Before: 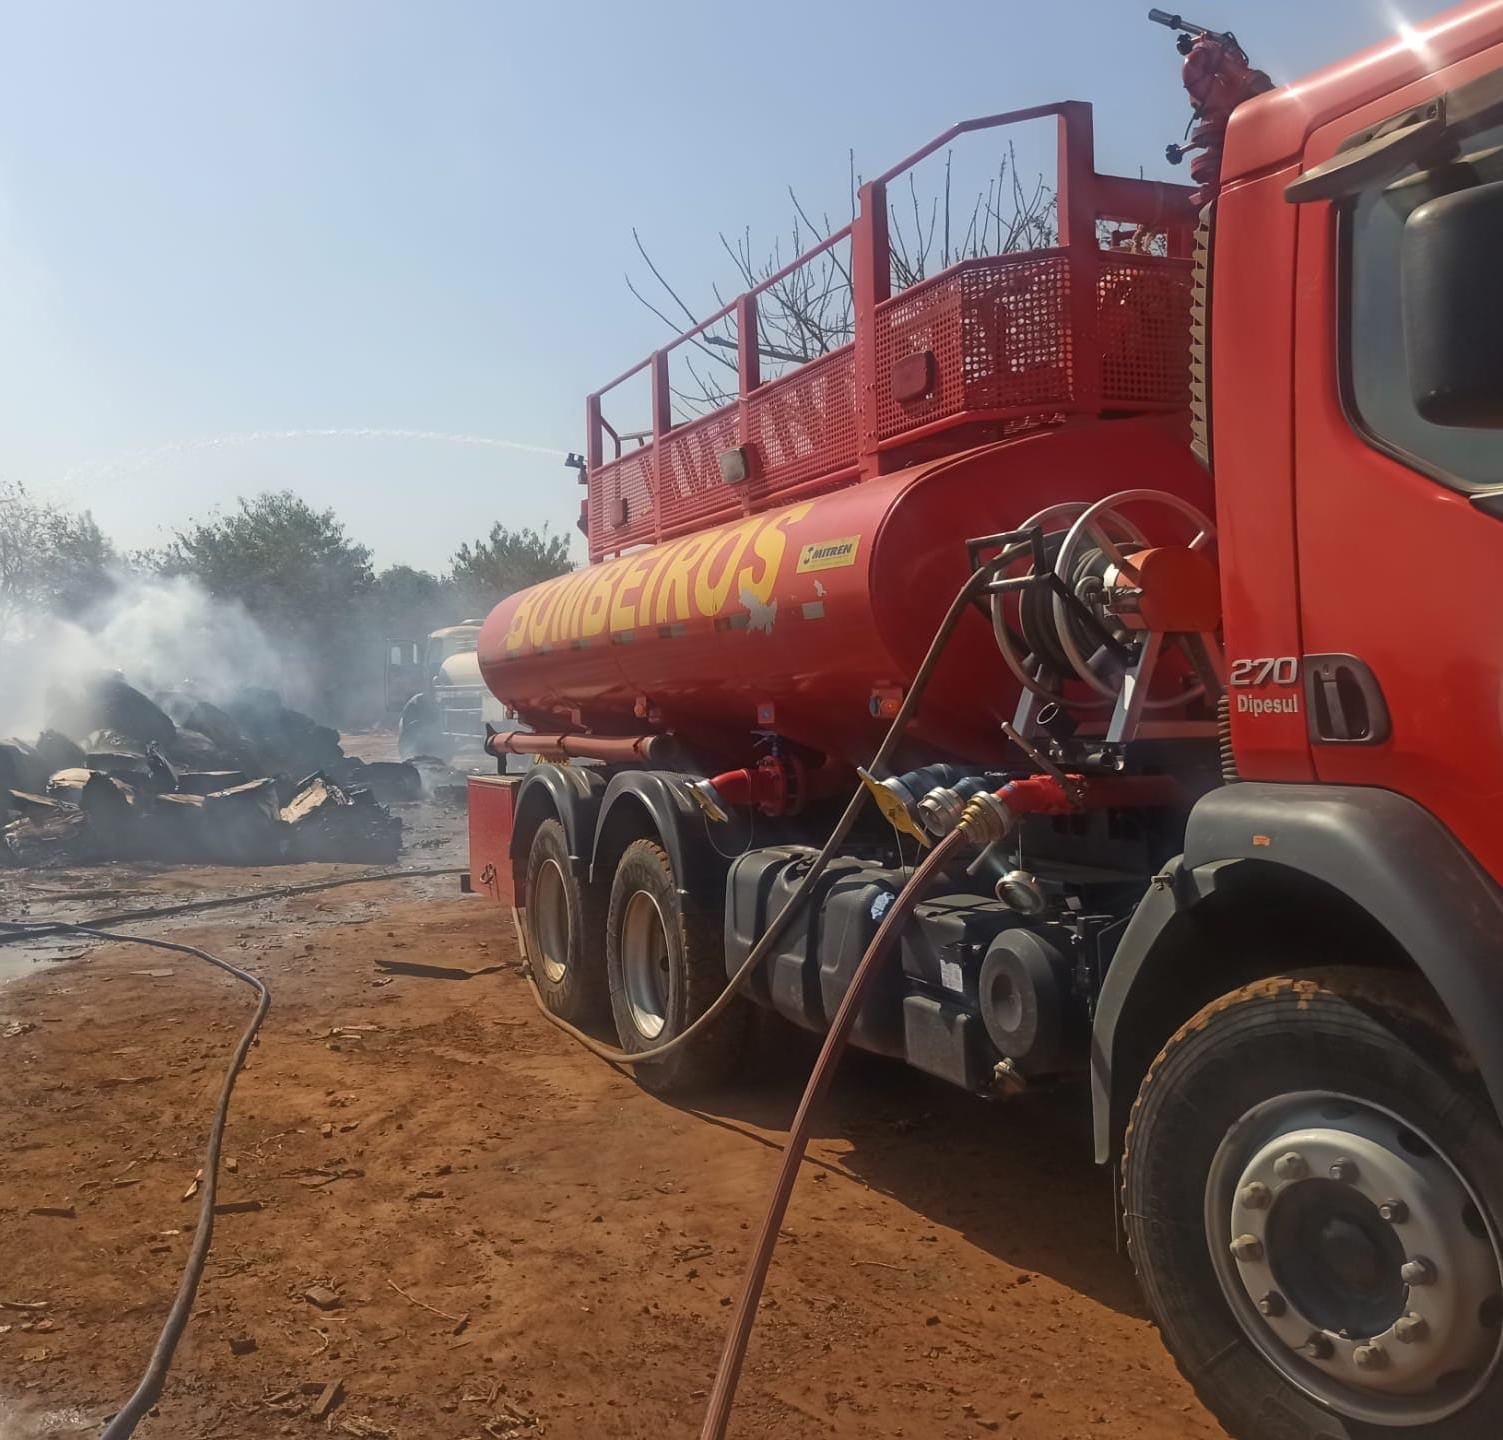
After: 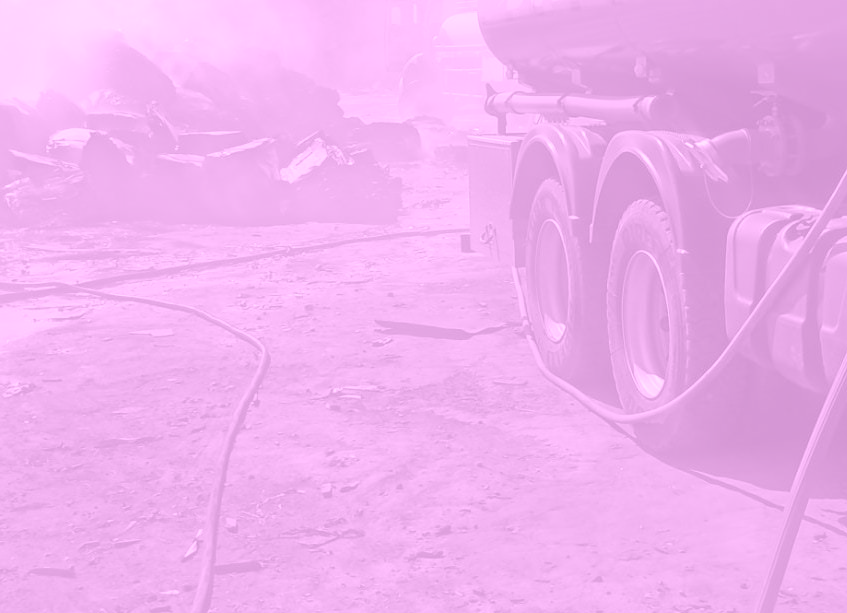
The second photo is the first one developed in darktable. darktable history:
tone equalizer: -7 EV 0.13 EV, smoothing diameter 25%, edges refinement/feathering 10, preserve details guided filter
colorize: hue 331.2°, saturation 69%, source mix 30.28%, lightness 69.02%, version 1
crop: top 44.483%, right 43.593%, bottom 12.892%
